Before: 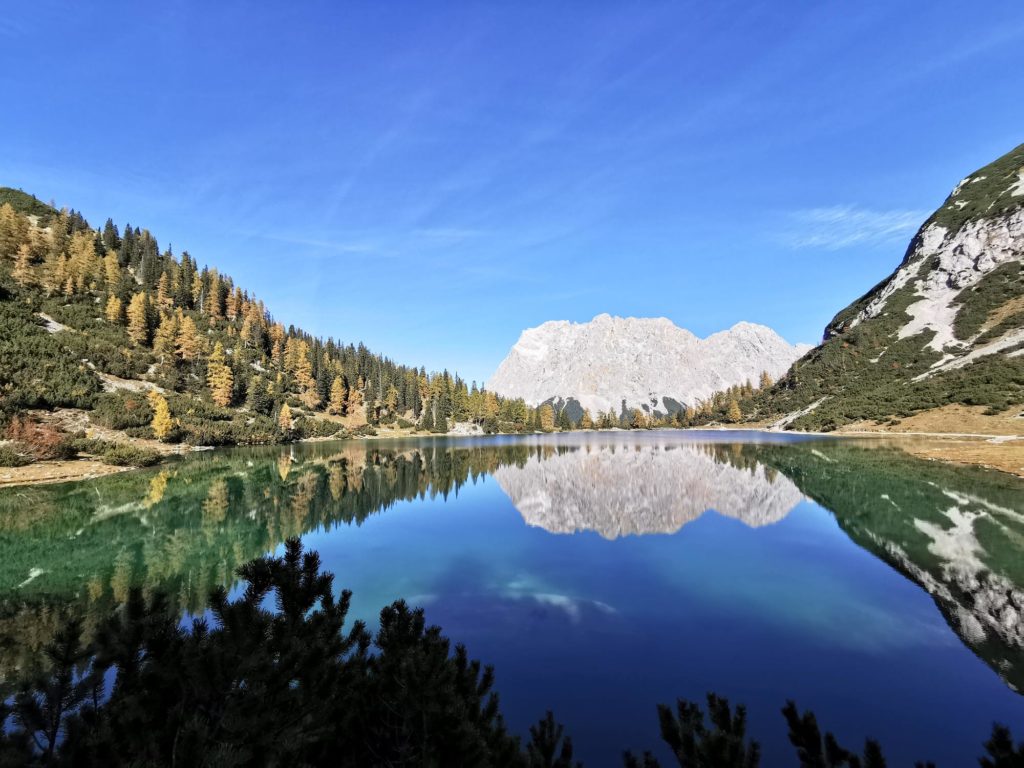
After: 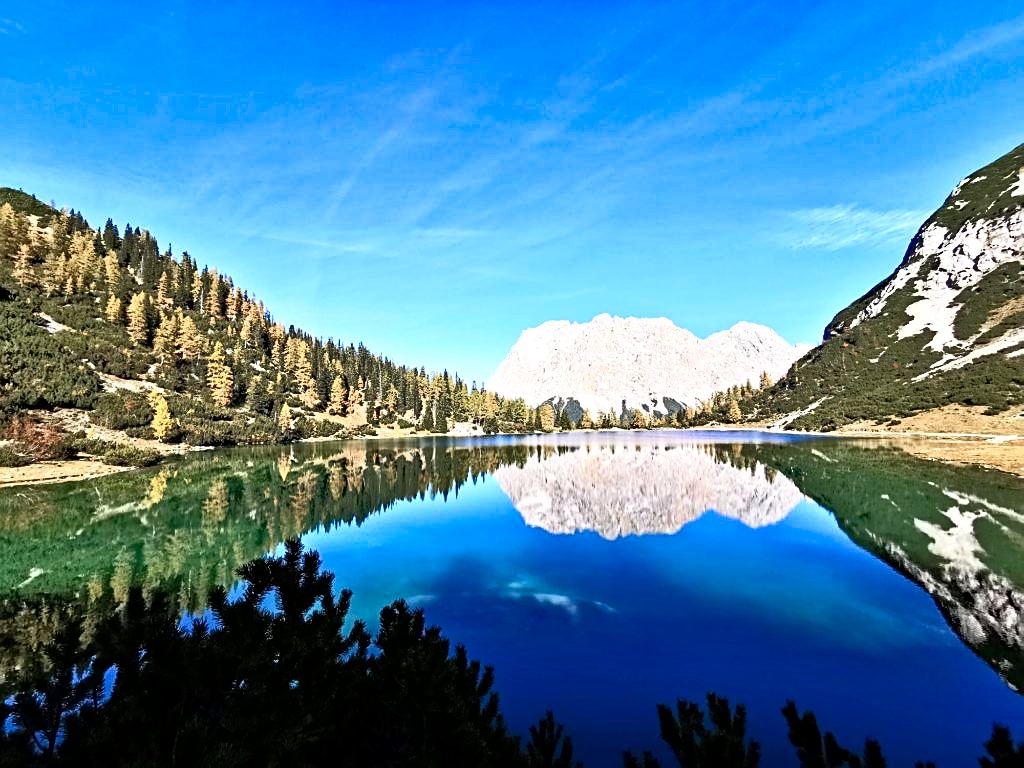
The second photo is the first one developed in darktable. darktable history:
sharpen: on, module defaults
velvia: strength 17%
color zones: curves: ch1 [(0.25, 0.5) (0.747, 0.71)]
color correction: saturation 0.98
tone equalizer: -8 EV -0.528 EV, -7 EV -0.319 EV, -6 EV -0.083 EV, -5 EV 0.413 EV, -4 EV 0.985 EV, -3 EV 0.791 EV, -2 EV -0.01 EV, -1 EV 0.14 EV, +0 EV -0.012 EV, smoothing 1
shadows and highlights: shadows -12.5, white point adjustment 4, highlights 28.33
haze removal: compatibility mode true, adaptive false
contrast brightness saturation: contrast 0.28
